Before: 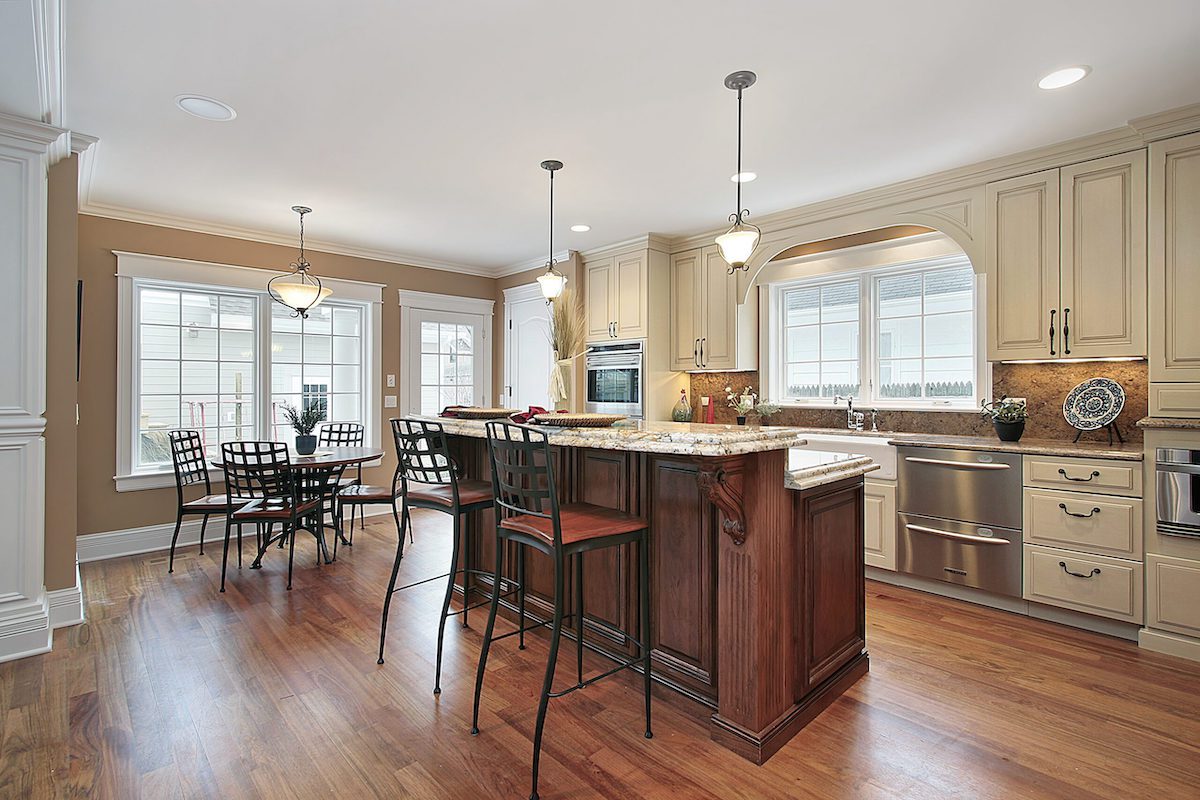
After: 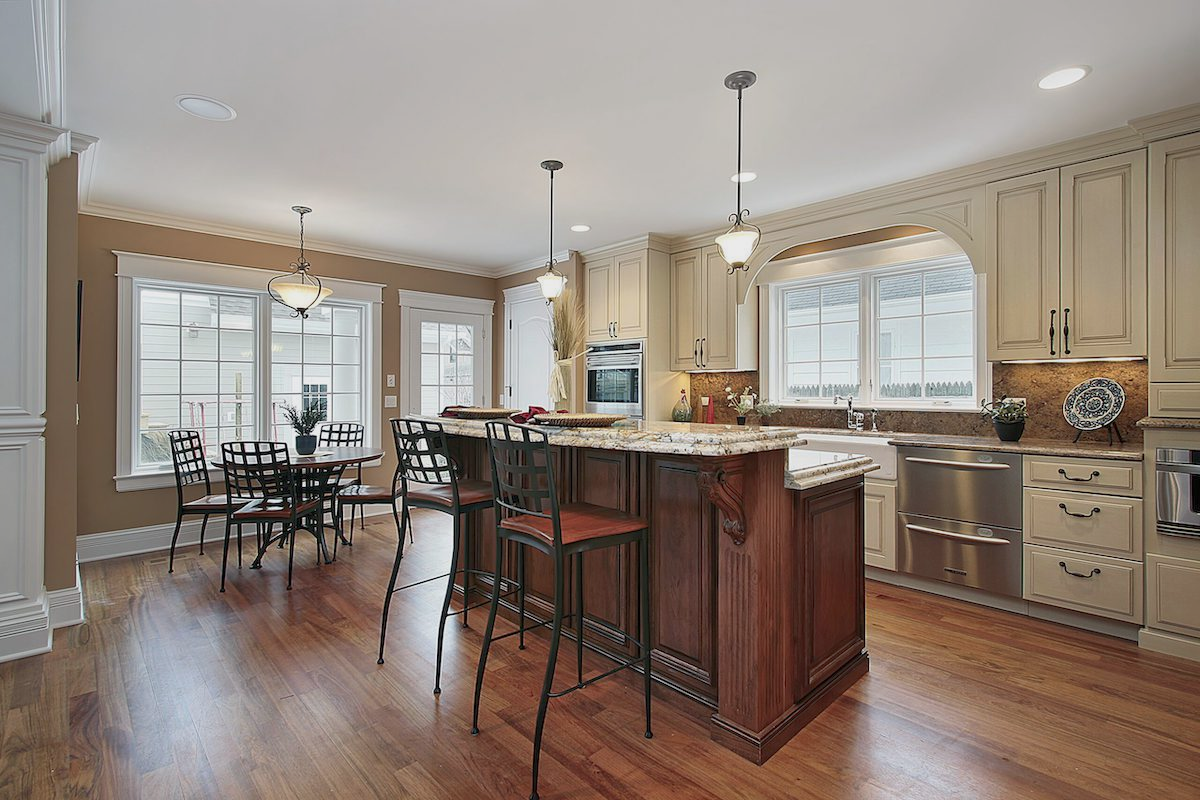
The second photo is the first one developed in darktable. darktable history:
tone equalizer: -8 EV 0.268 EV, -7 EV 0.393 EV, -6 EV 0.425 EV, -5 EV 0.239 EV, -3 EV -0.275 EV, -2 EV -0.393 EV, -1 EV -0.419 EV, +0 EV -0.264 EV
